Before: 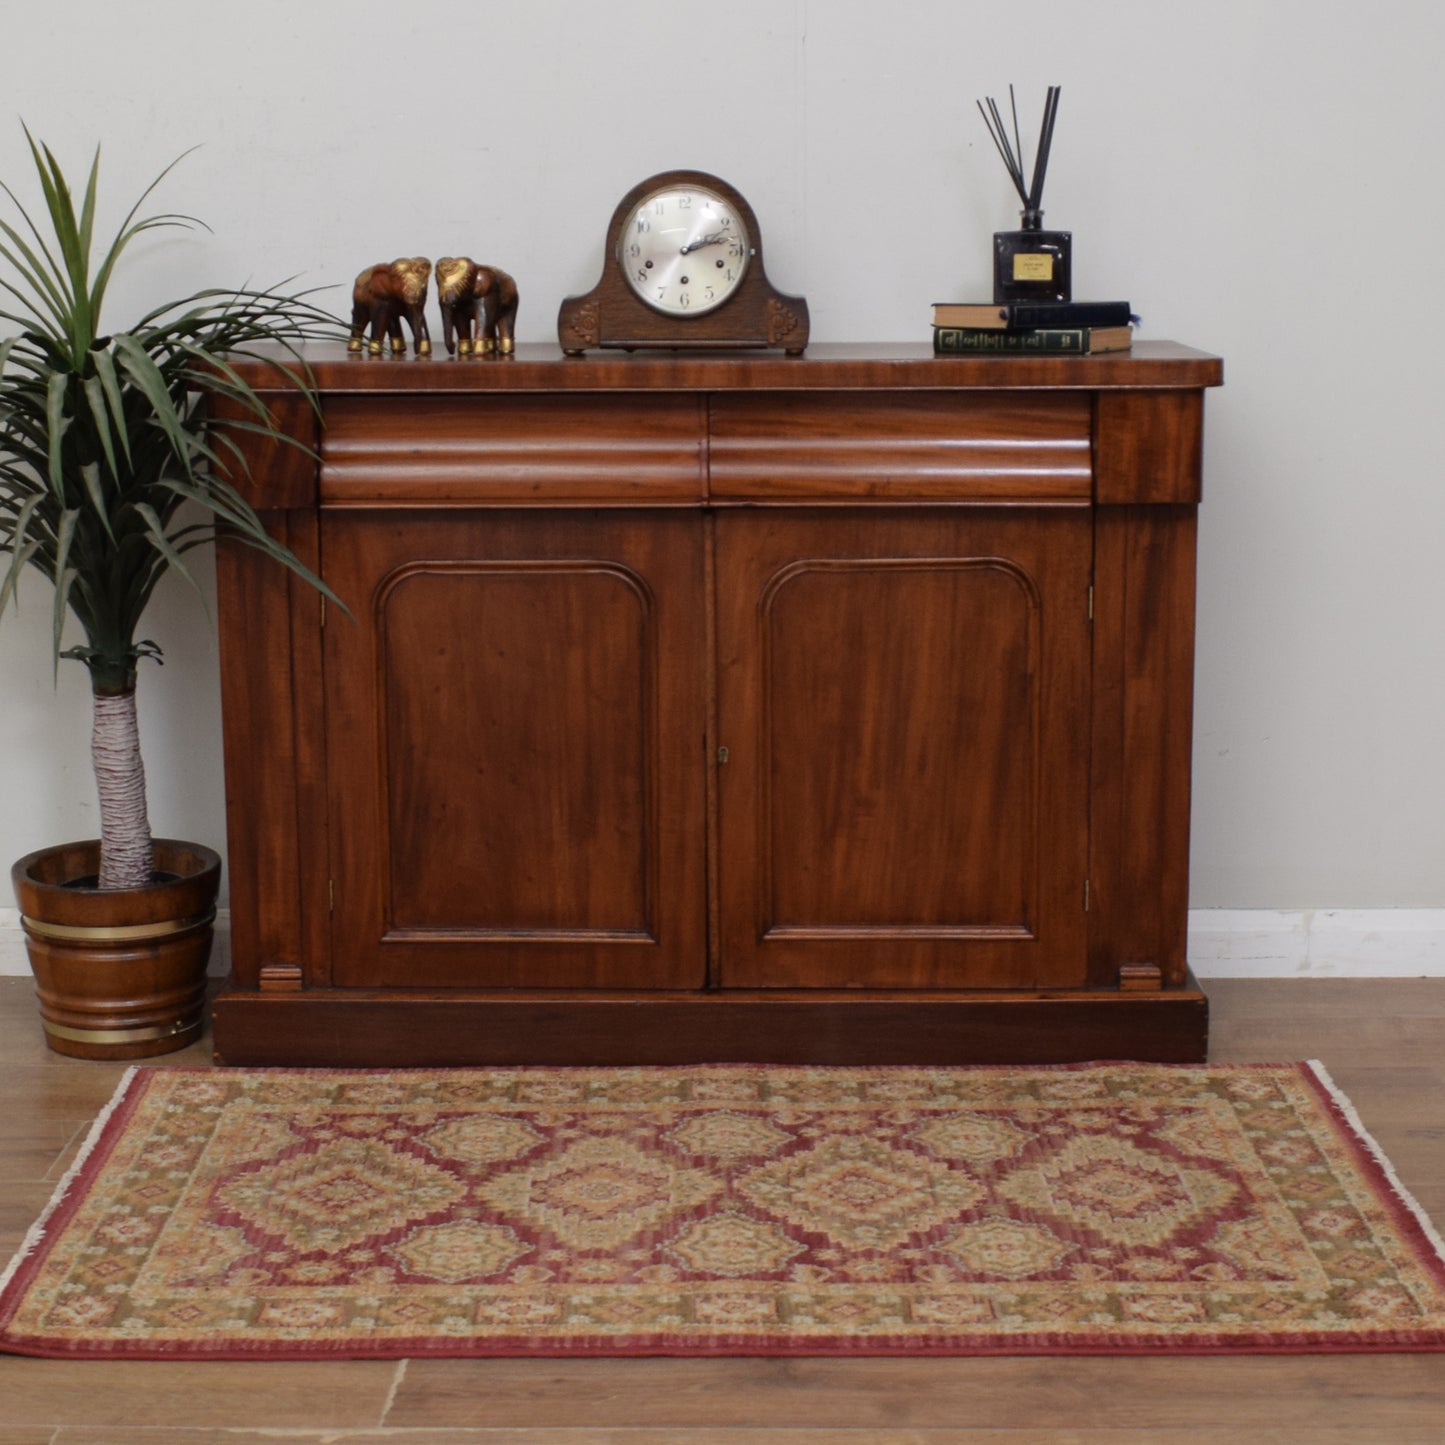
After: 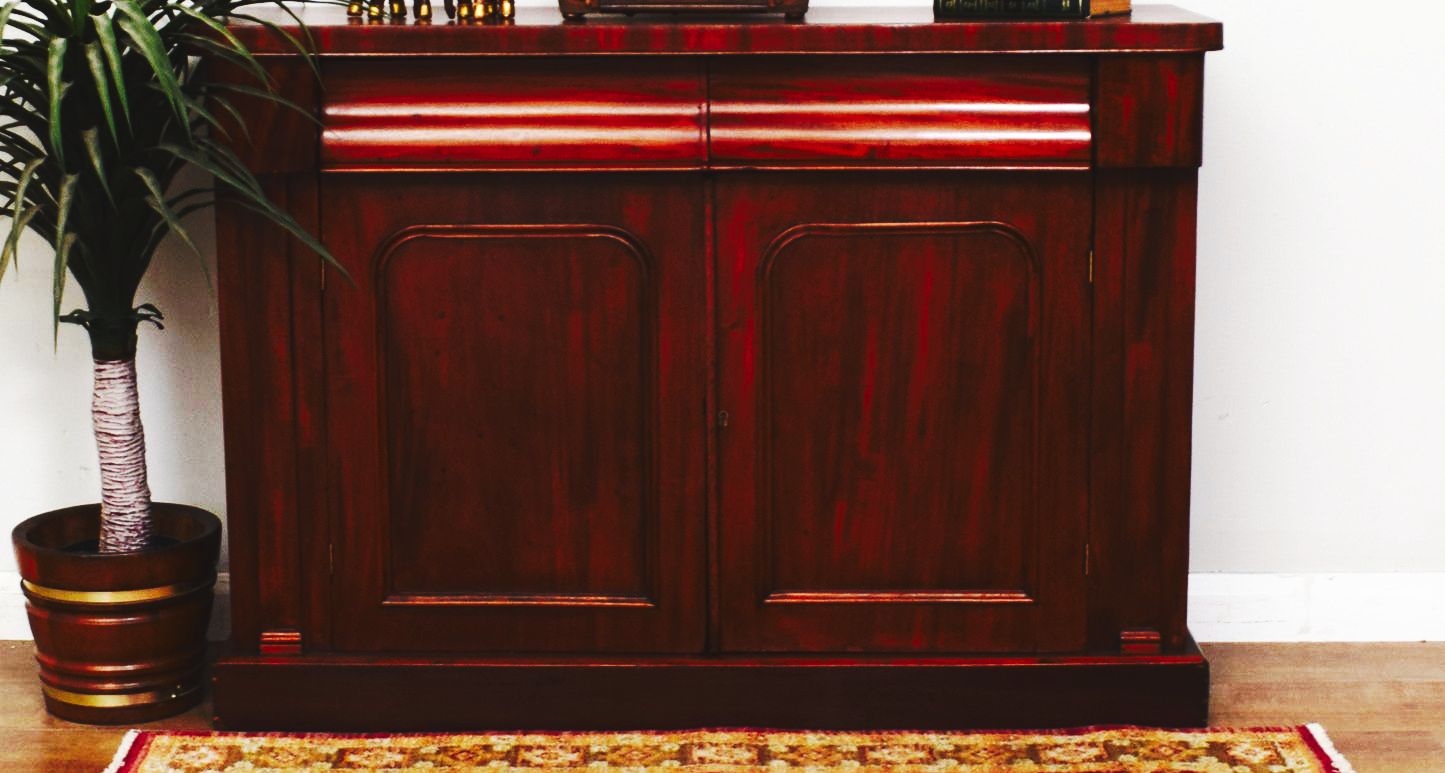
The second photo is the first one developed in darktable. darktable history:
contrast brightness saturation: brightness -0.206, saturation 0.08
base curve: curves: ch0 [(0, 0.015) (0.085, 0.116) (0.134, 0.298) (0.19, 0.545) (0.296, 0.764) (0.599, 0.982) (1, 1)], preserve colors none
crop and rotate: top 23.272%, bottom 23.209%
